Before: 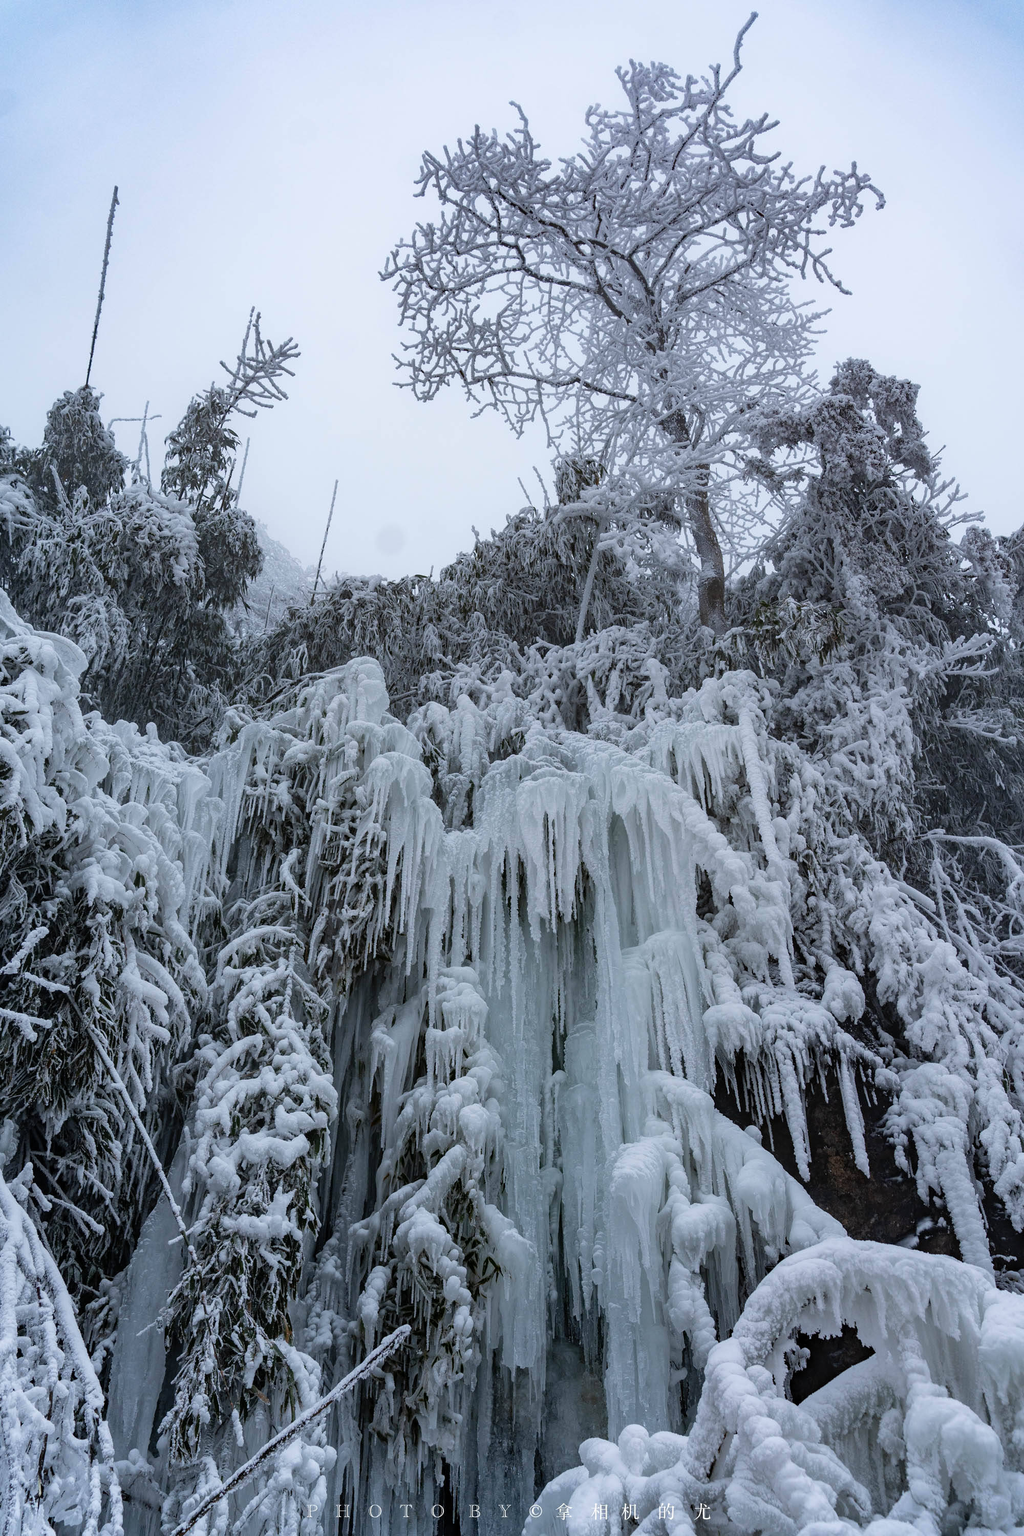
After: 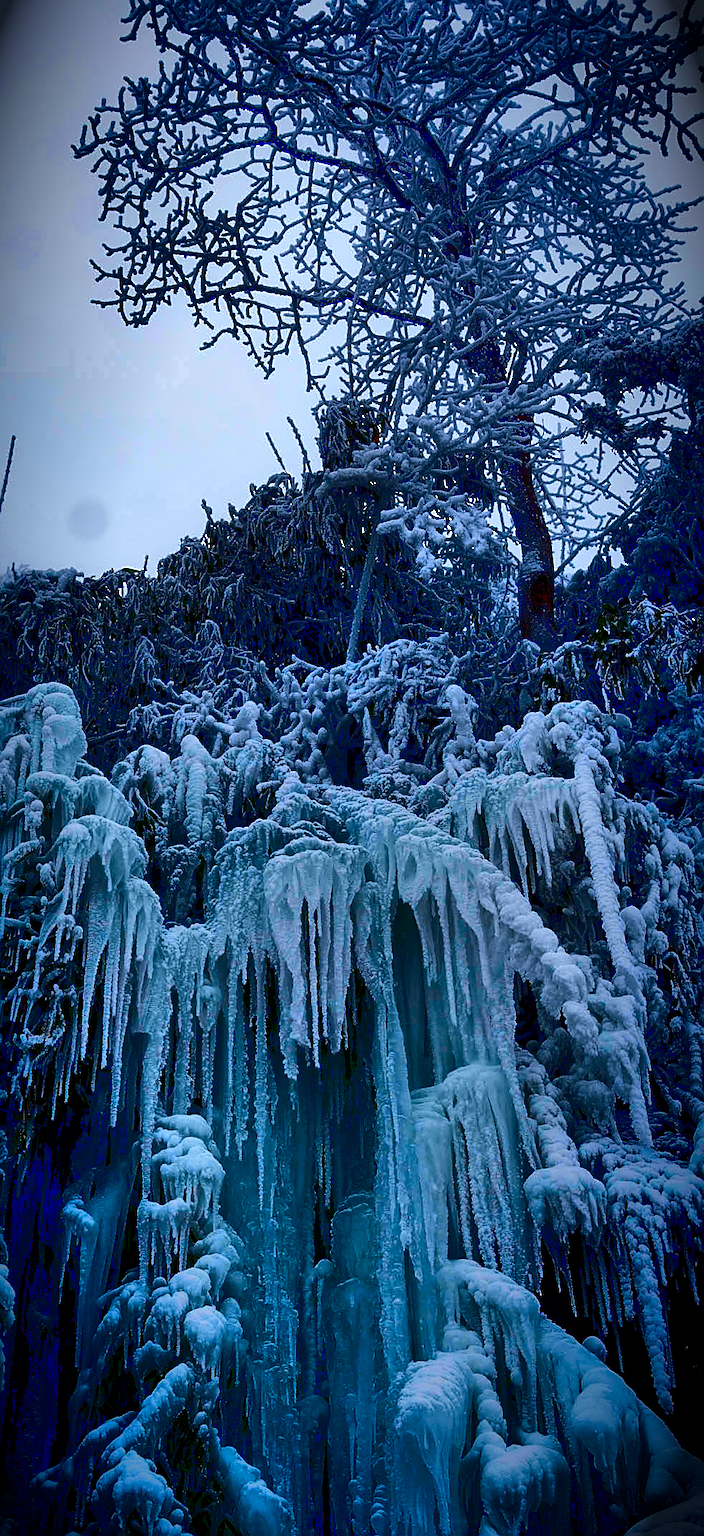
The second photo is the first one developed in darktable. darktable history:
exposure: black level correction 0.026, exposure 0.185 EV, compensate highlight preservation false
contrast brightness saturation: brightness -0.99, saturation 0.992
tone curve: curves: ch0 [(0, 0) (0.003, 0.02) (0.011, 0.023) (0.025, 0.028) (0.044, 0.045) (0.069, 0.063) (0.1, 0.09) (0.136, 0.122) (0.177, 0.166) (0.224, 0.223) (0.277, 0.297) (0.335, 0.384) (0.399, 0.461) (0.468, 0.549) (0.543, 0.632) (0.623, 0.705) (0.709, 0.772) (0.801, 0.844) (0.898, 0.91) (1, 1)], color space Lab, linked channels, preserve colors none
sharpen: on, module defaults
crop: left 31.989%, top 10.922%, right 18.663%, bottom 17.346%
shadows and highlights: shadows 61.12, soften with gaussian
vignetting: fall-off start 67.65%, fall-off radius 66.85%, brightness -0.983, saturation 0.499, center (-0.031, -0.035), automatic ratio true
